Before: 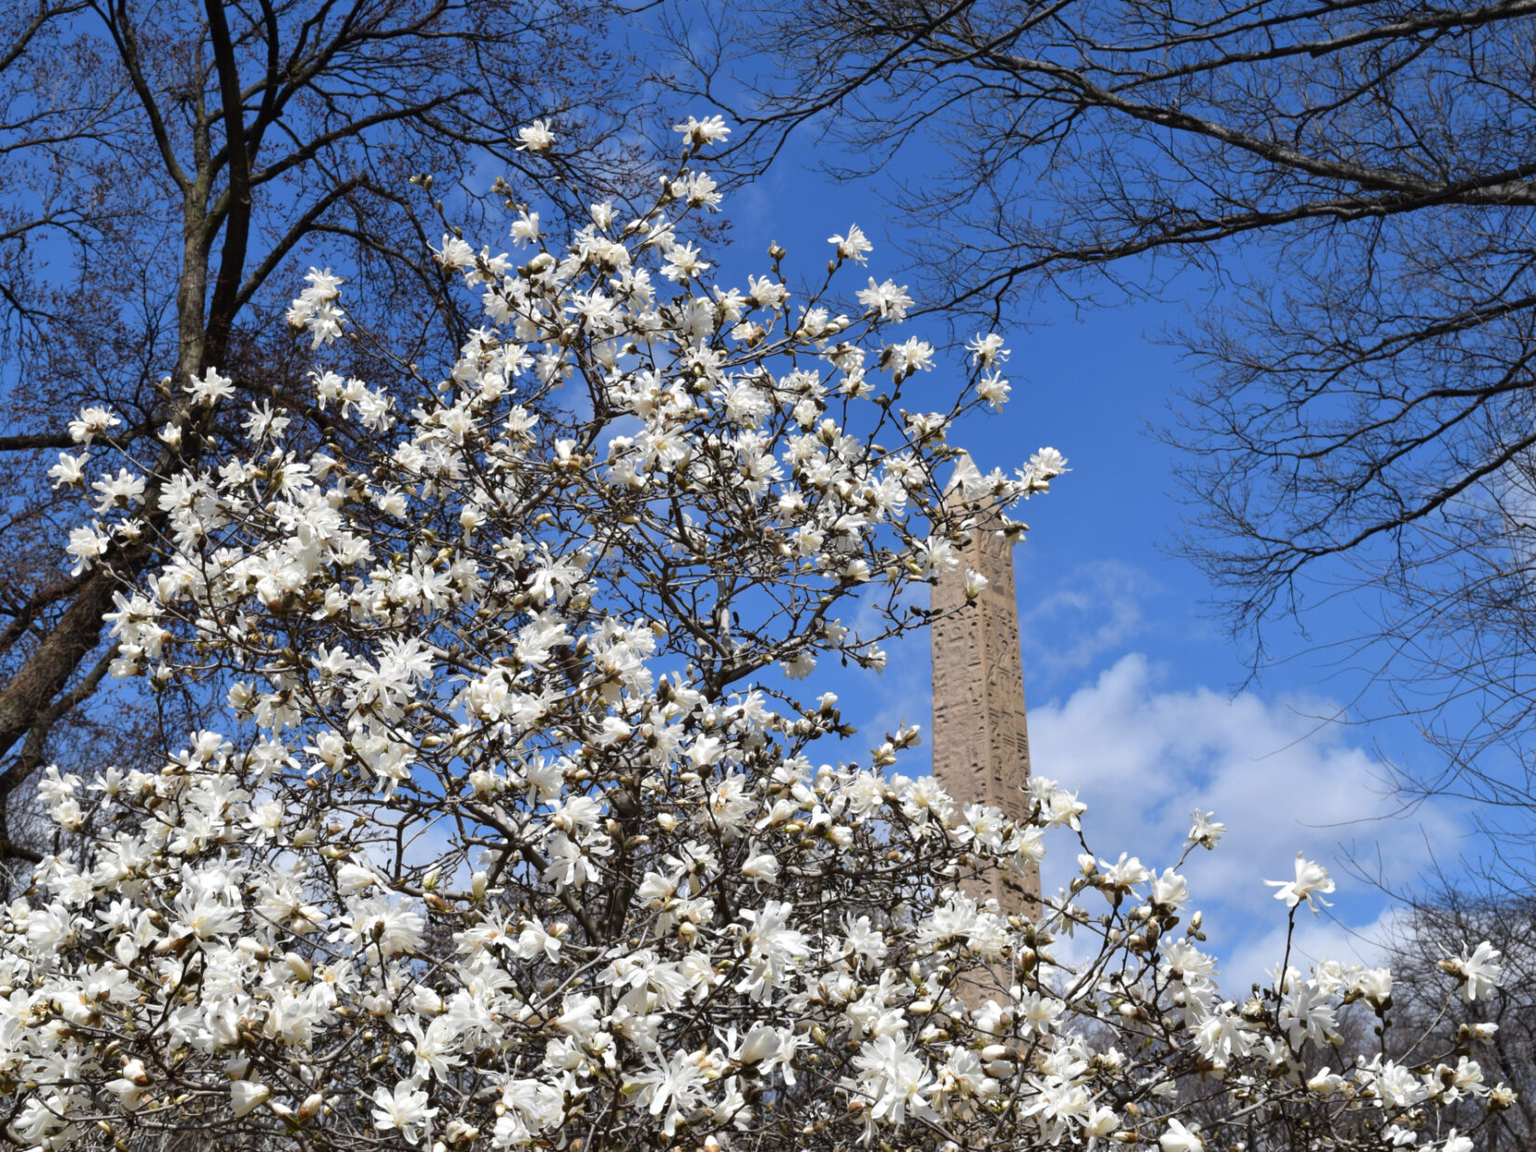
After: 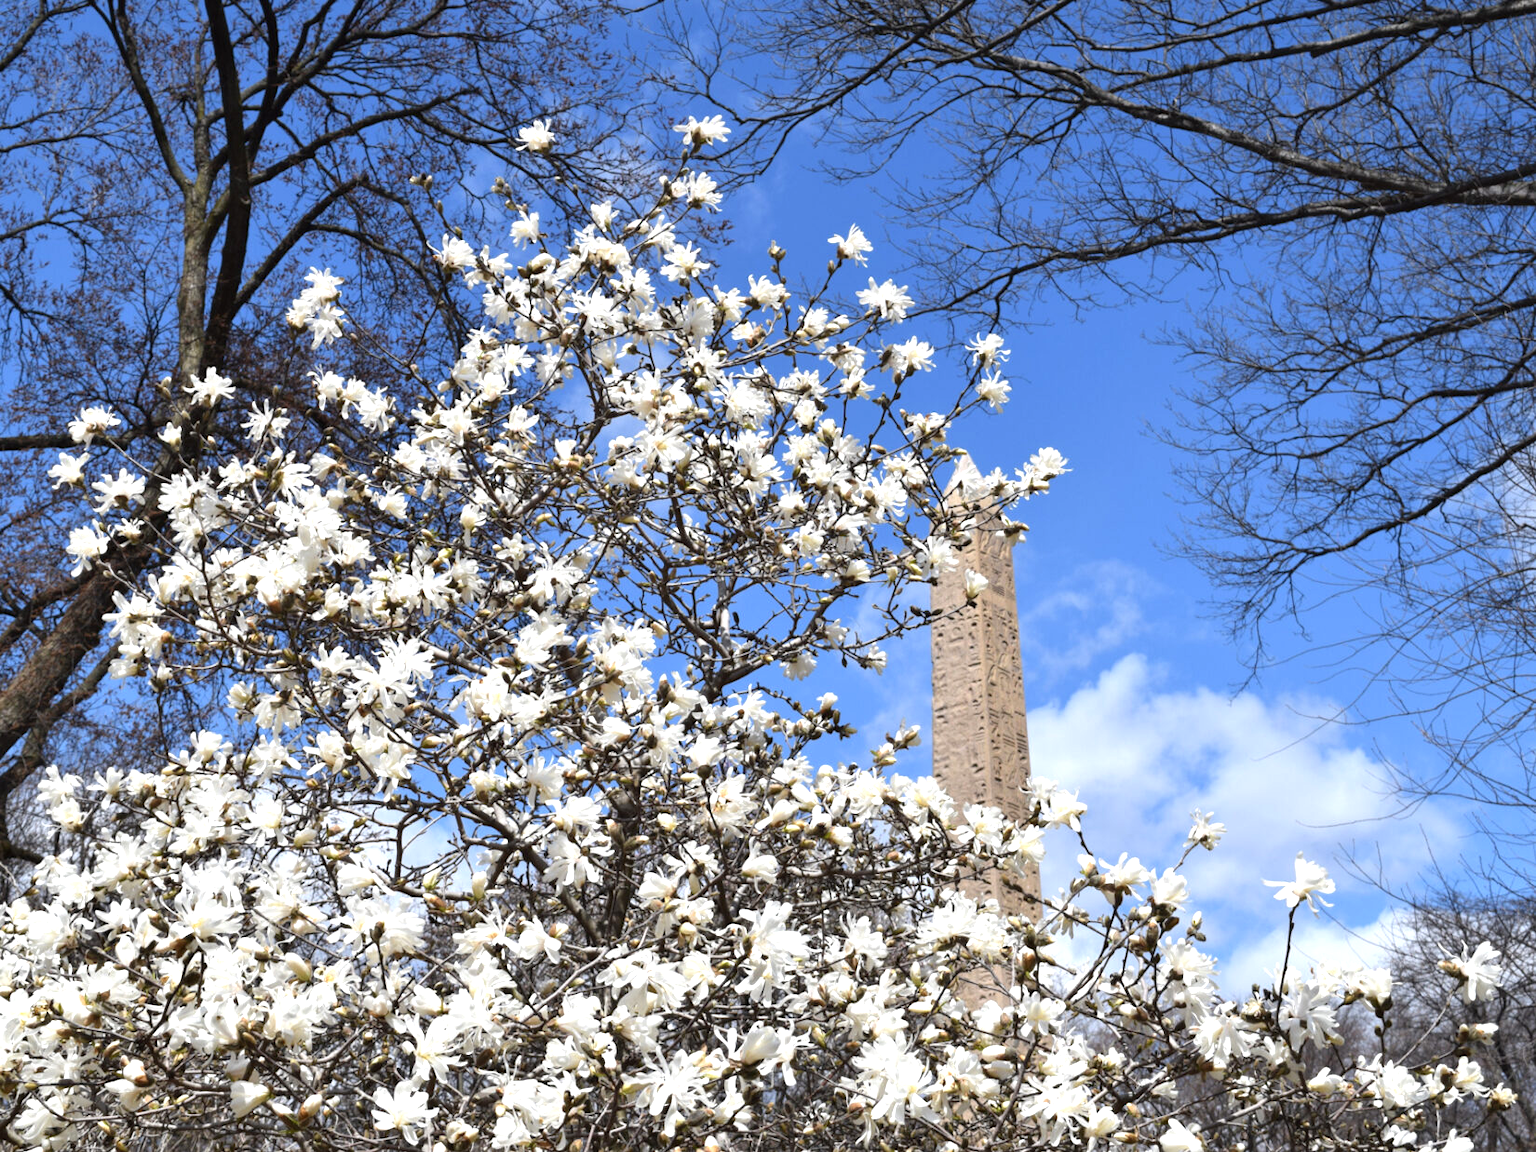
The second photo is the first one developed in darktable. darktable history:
contrast brightness saturation: contrast 0.01, saturation -0.05
exposure: exposure 0.648 EV, compensate highlight preservation false
tone equalizer: on, module defaults
